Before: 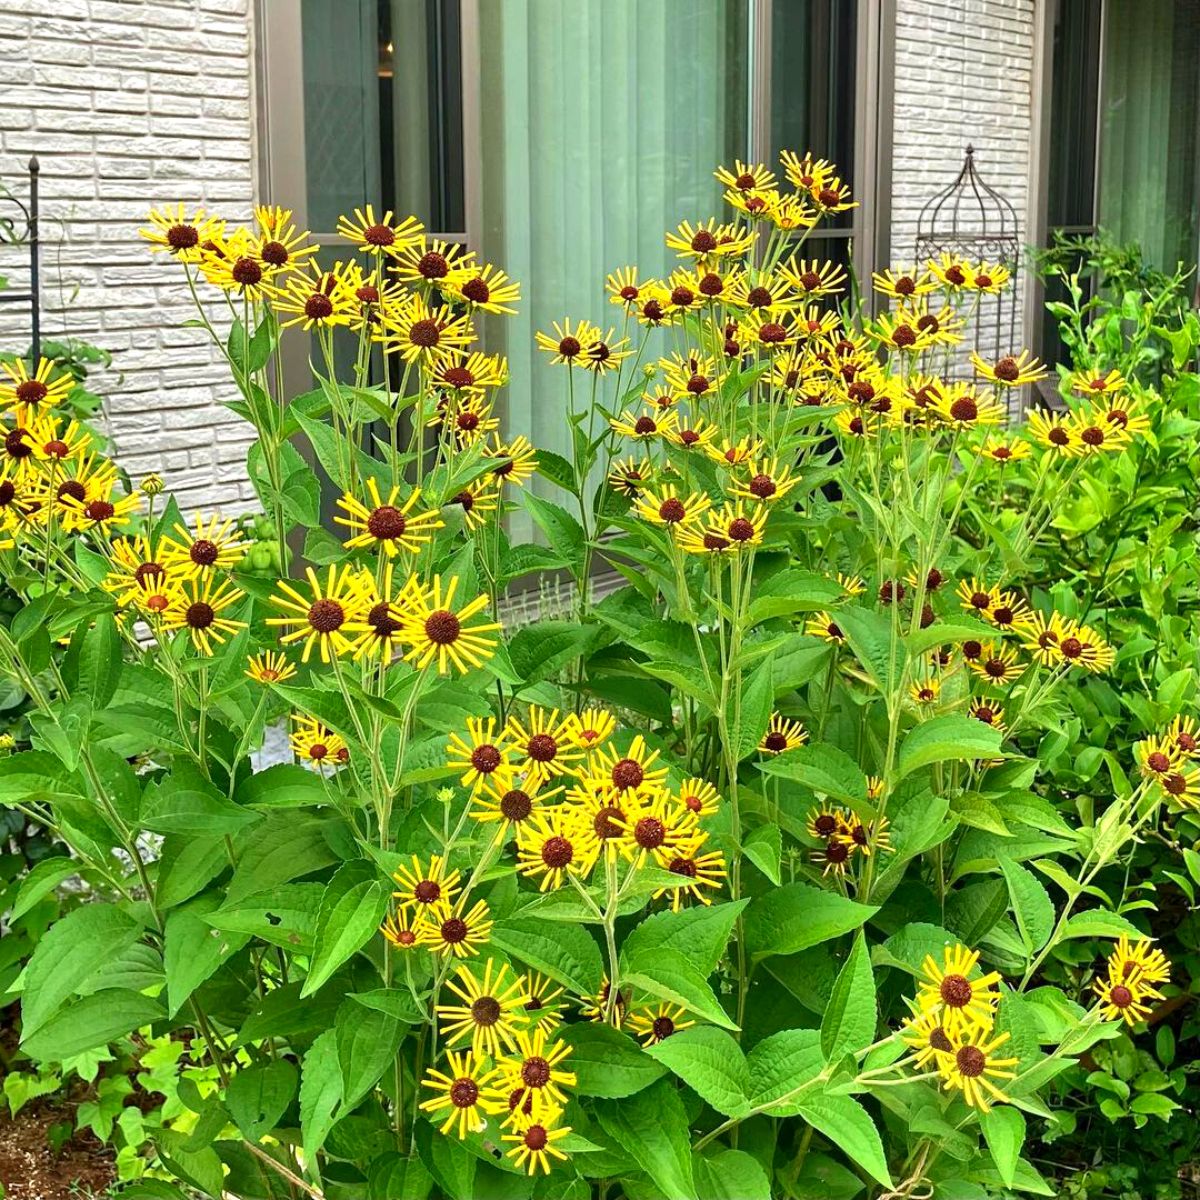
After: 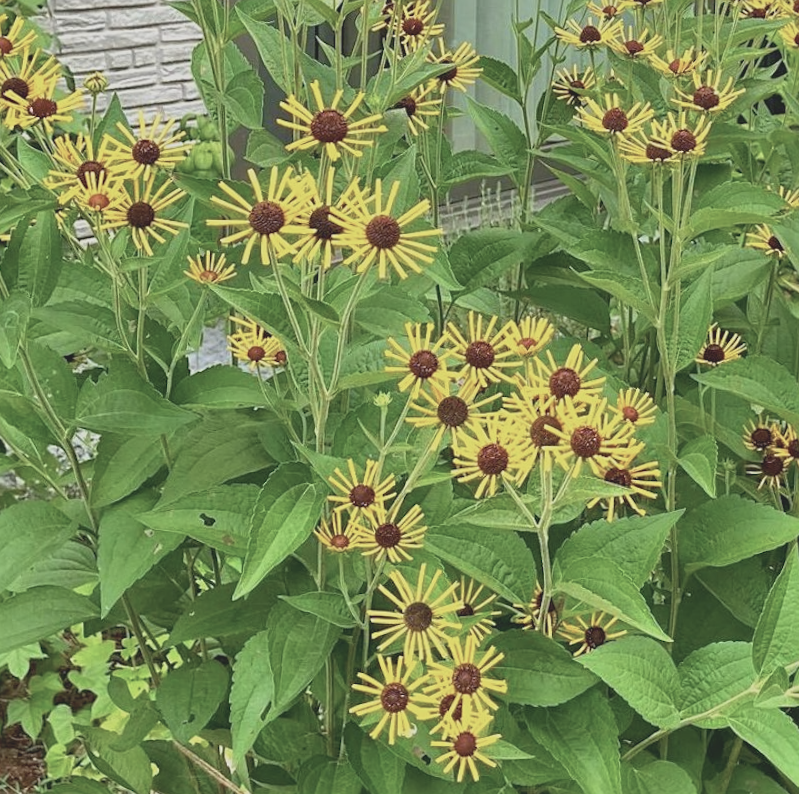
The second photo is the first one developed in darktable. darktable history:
contrast brightness saturation: contrast -0.265, saturation -0.436
sharpen: amount 0.211
crop and rotate: angle -1.23°, left 4%, top 32.372%, right 27.995%
